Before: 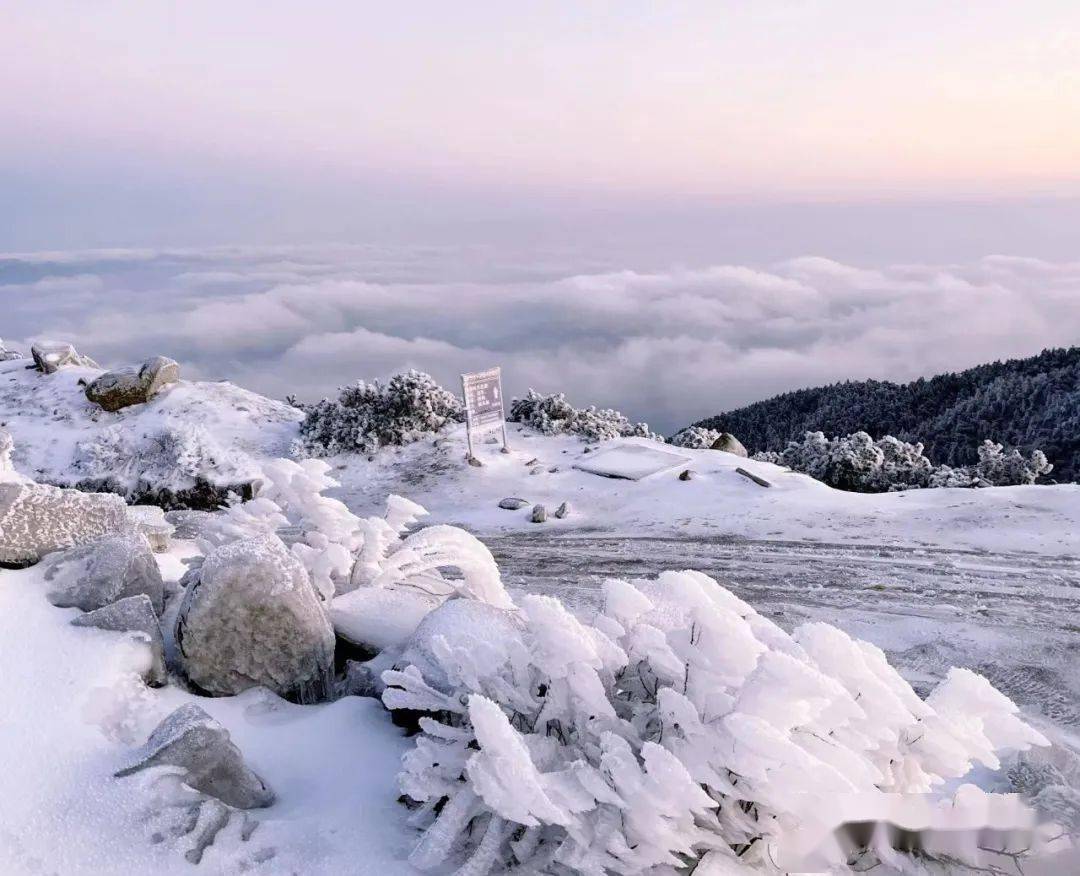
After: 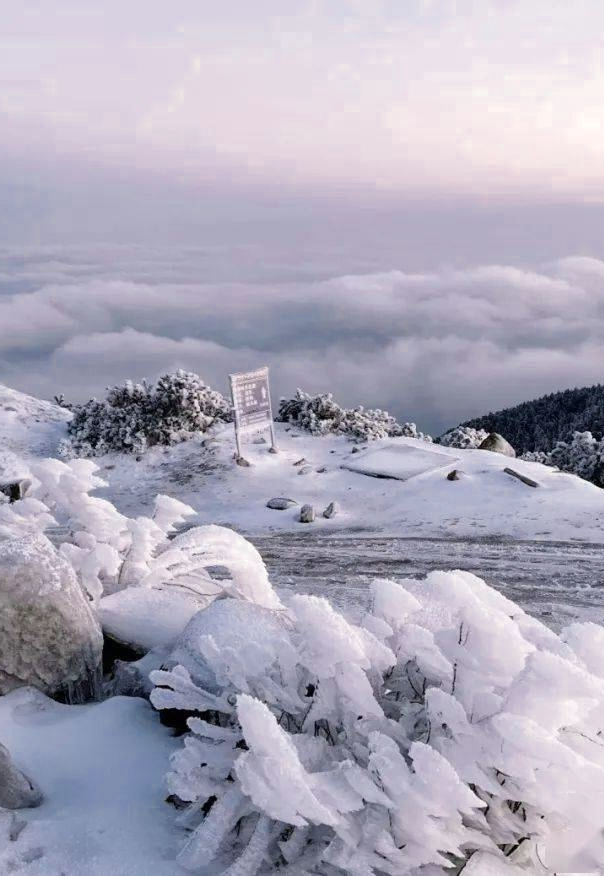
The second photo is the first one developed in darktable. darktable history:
velvia: on, module defaults
crop: left 21.519%, right 22.473%
contrast brightness saturation: contrast 0.054
color zones: curves: ch0 [(0.25, 0.667) (0.758, 0.368)]; ch1 [(0.215, 0.245) (0.761, 0.373)]; ch2 [(0.247, 0.554) (0.761, 0.436)]
